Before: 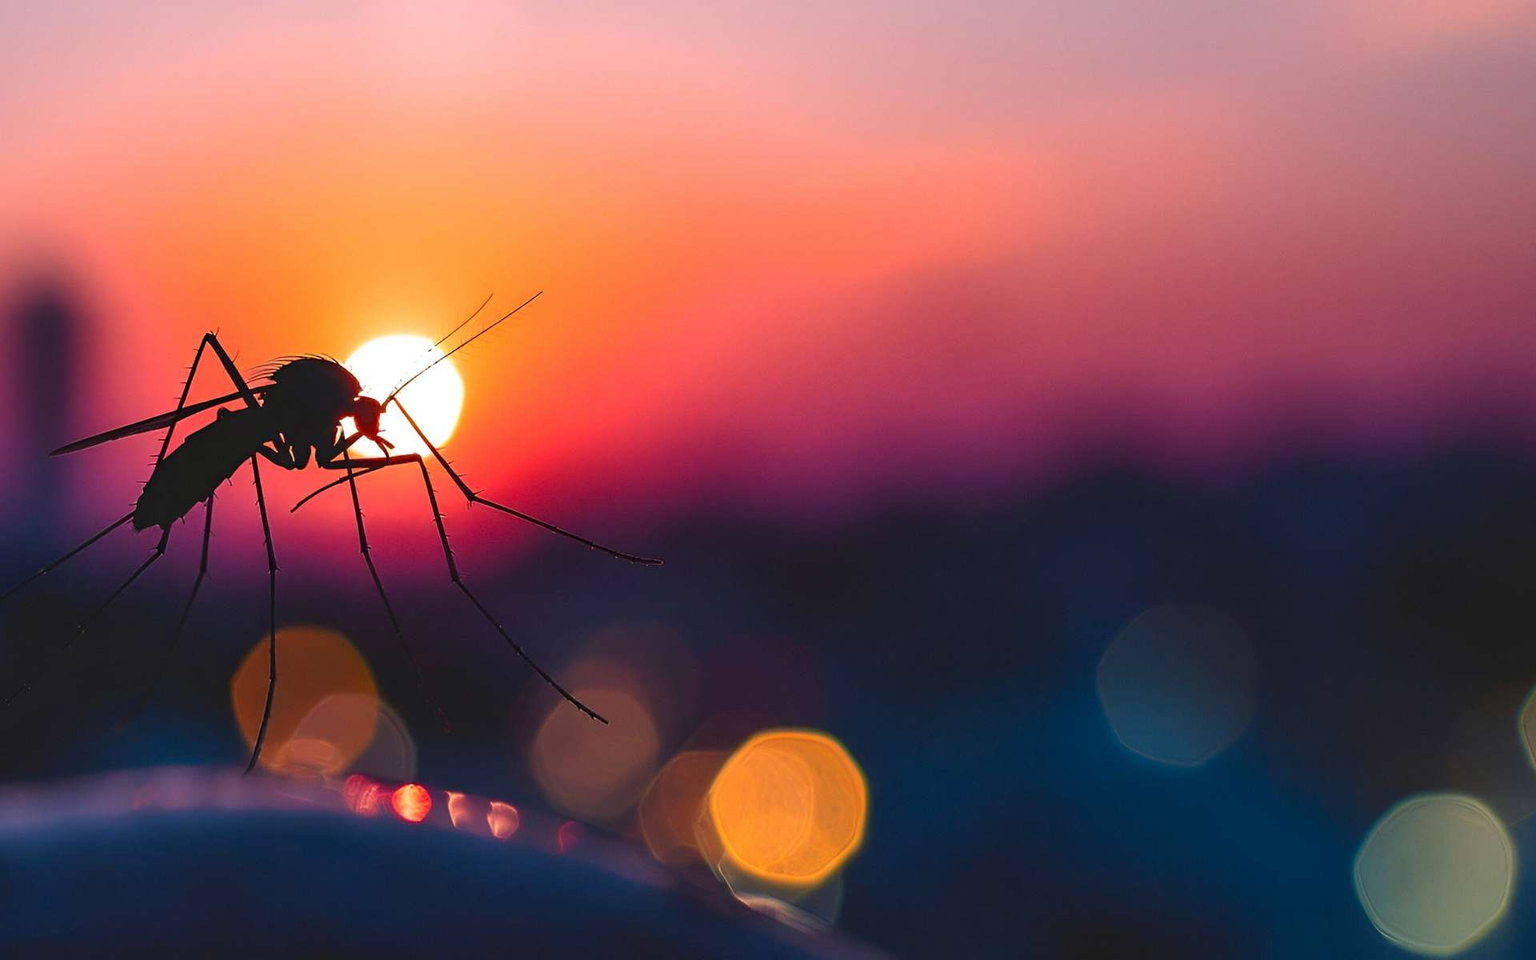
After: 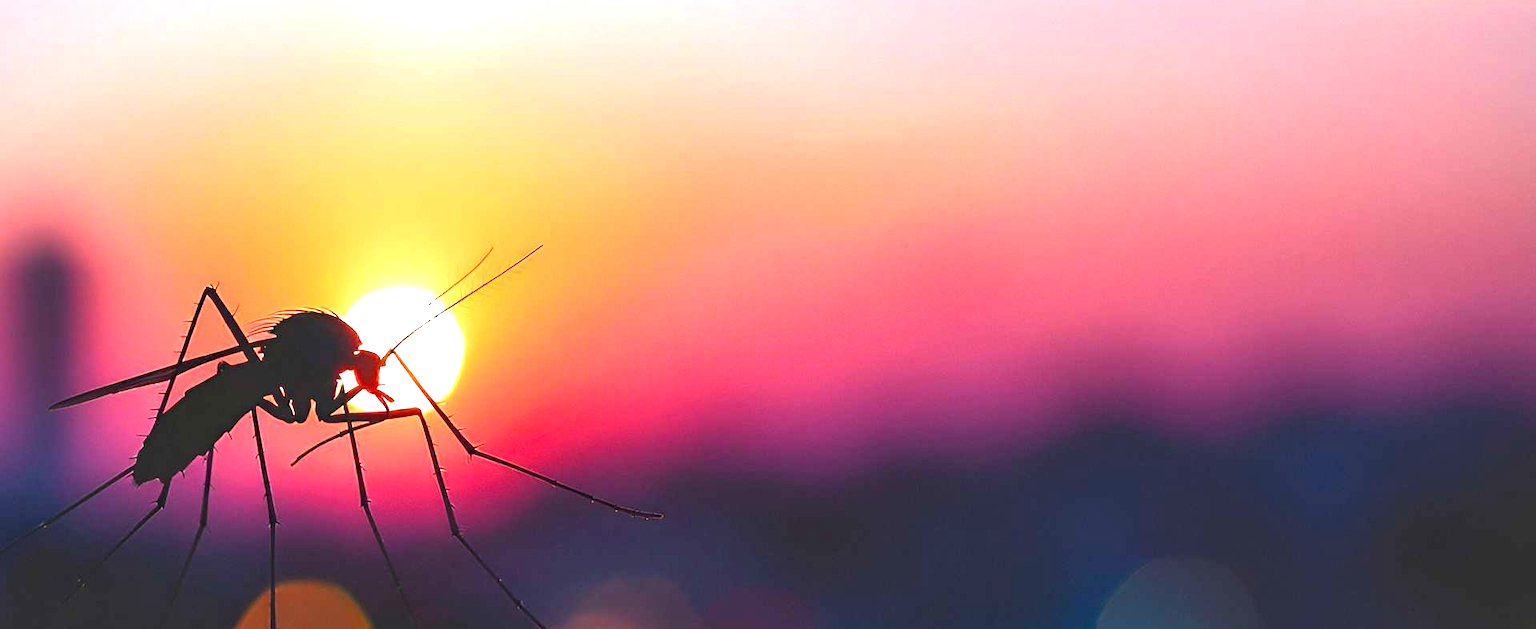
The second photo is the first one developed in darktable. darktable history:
crop and rotate: top 4.848%, bottom 29.503%
exposure: black level correction 0, exposure 1.2 EV, compensate highlight preservation false
